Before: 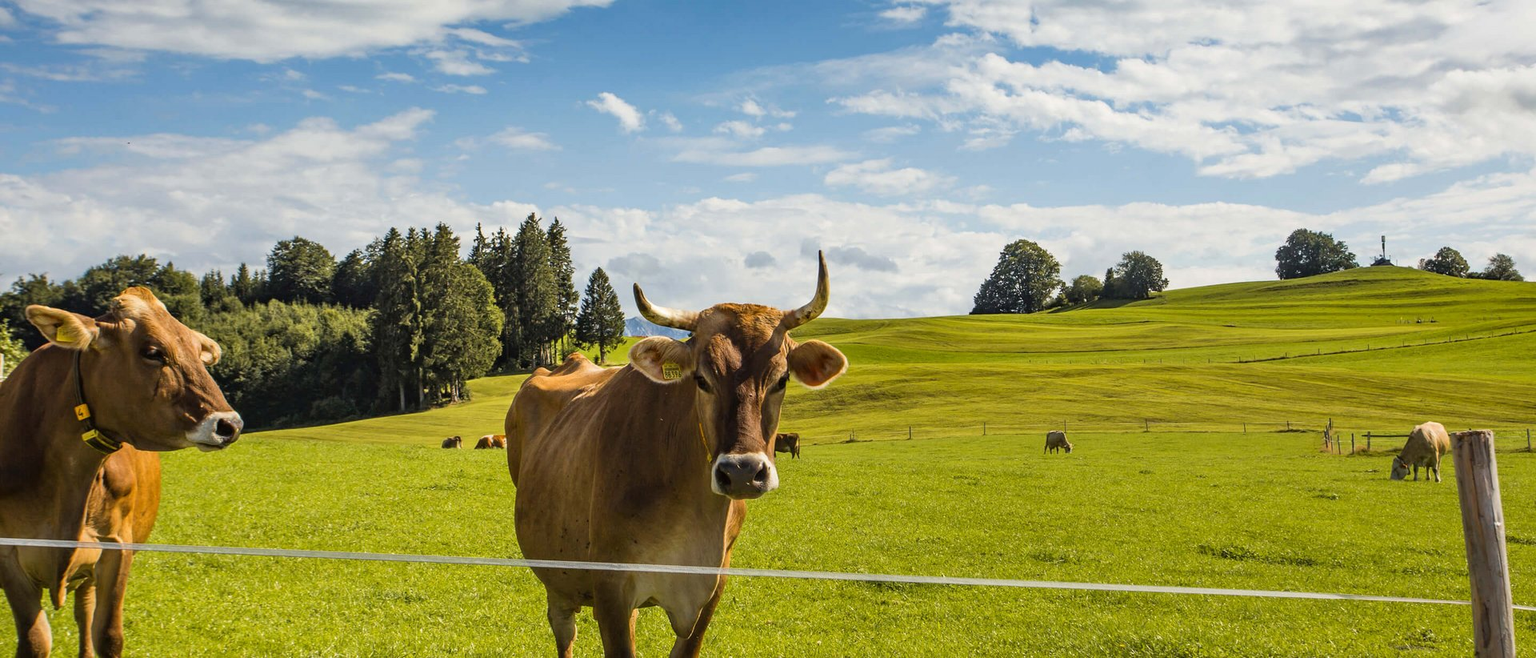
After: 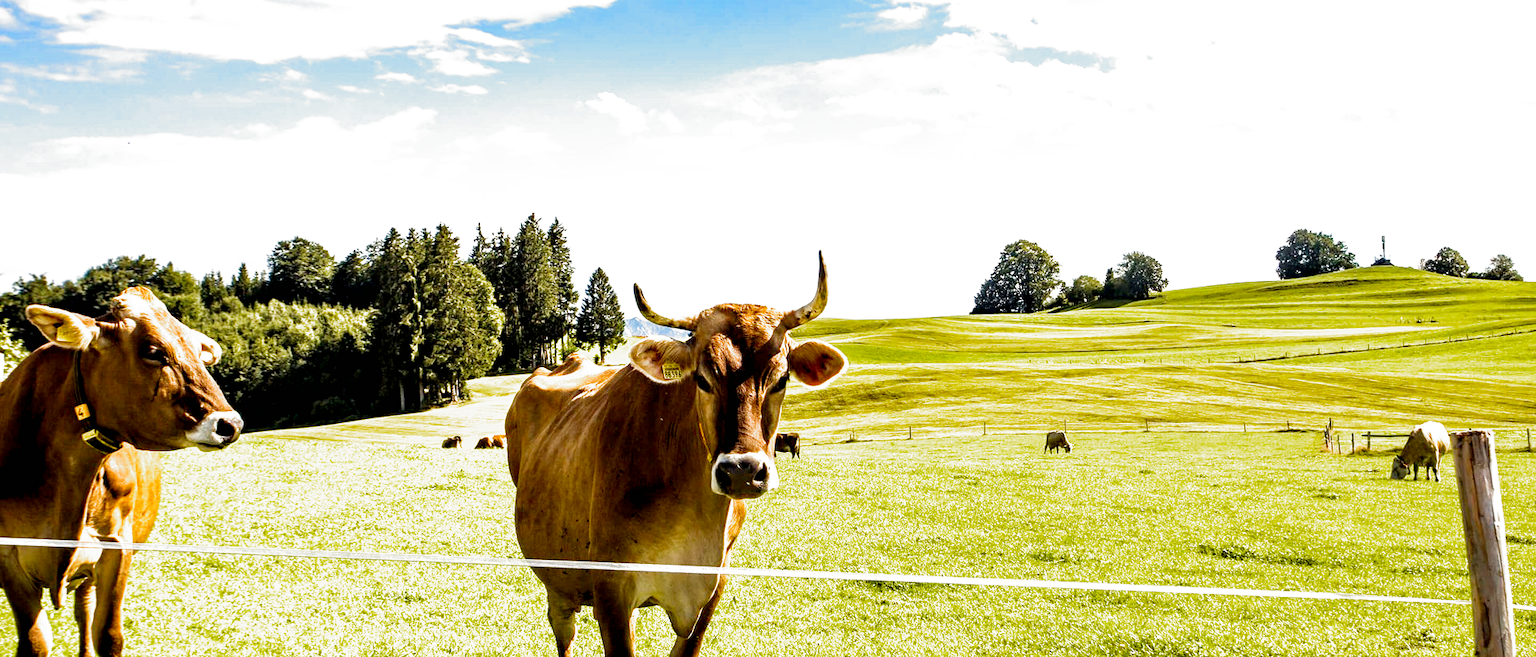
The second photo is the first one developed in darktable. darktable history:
exposure: black level correction 0.01, exposure 1 EV, compensate highlight preservation false
filmic rgb: black relative exposure -8.2 EV, white relative exposure 2.2 EV, threshold 3 EV, hardness 7.11, latitude 75%, contrast 1.325, highlights saturation mix -2%, shadows ↔ highlights balance 30%, preserve chrominance no, color science v5 (2021), contrast in shadows safe, contrast in highlights safe, enable highlight reconstruction true
